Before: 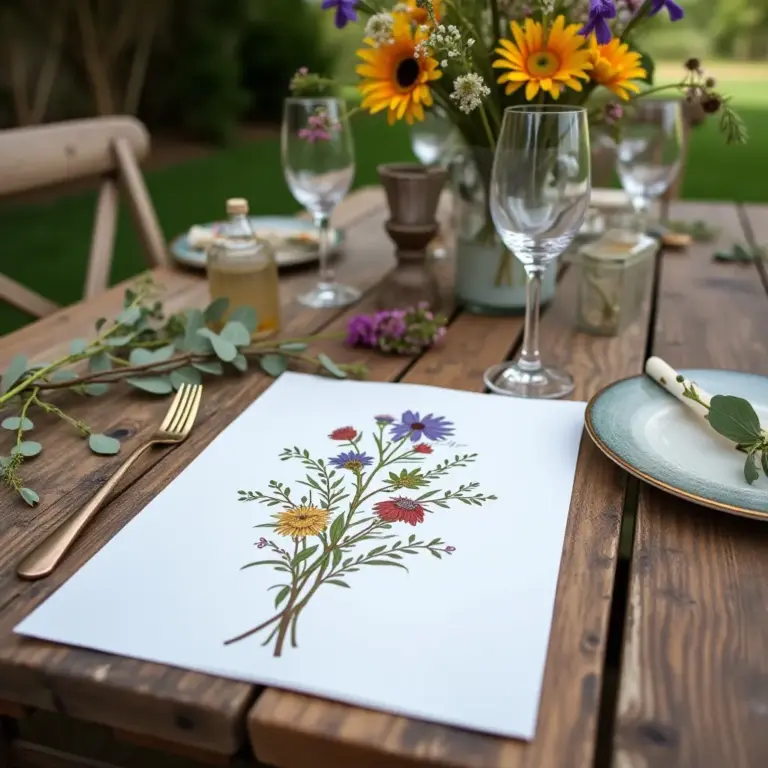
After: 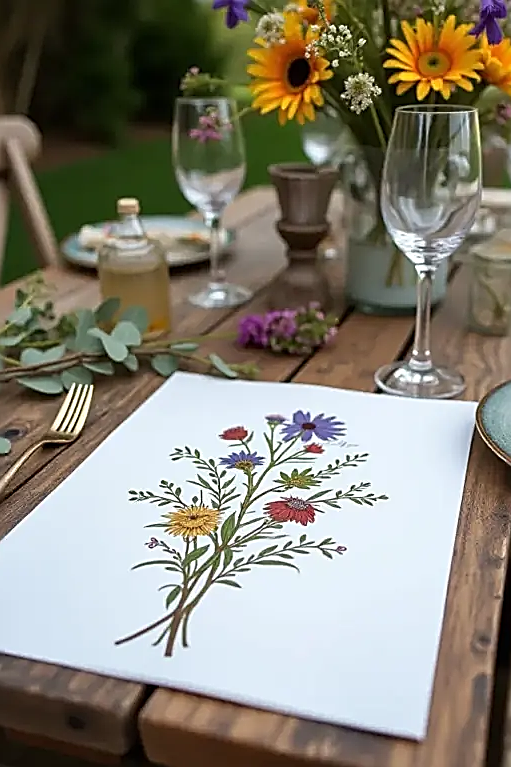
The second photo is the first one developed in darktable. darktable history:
crop and rotate: left 14.291%, right 19.091%
sharpen: radius 1.732, amount 1.283
